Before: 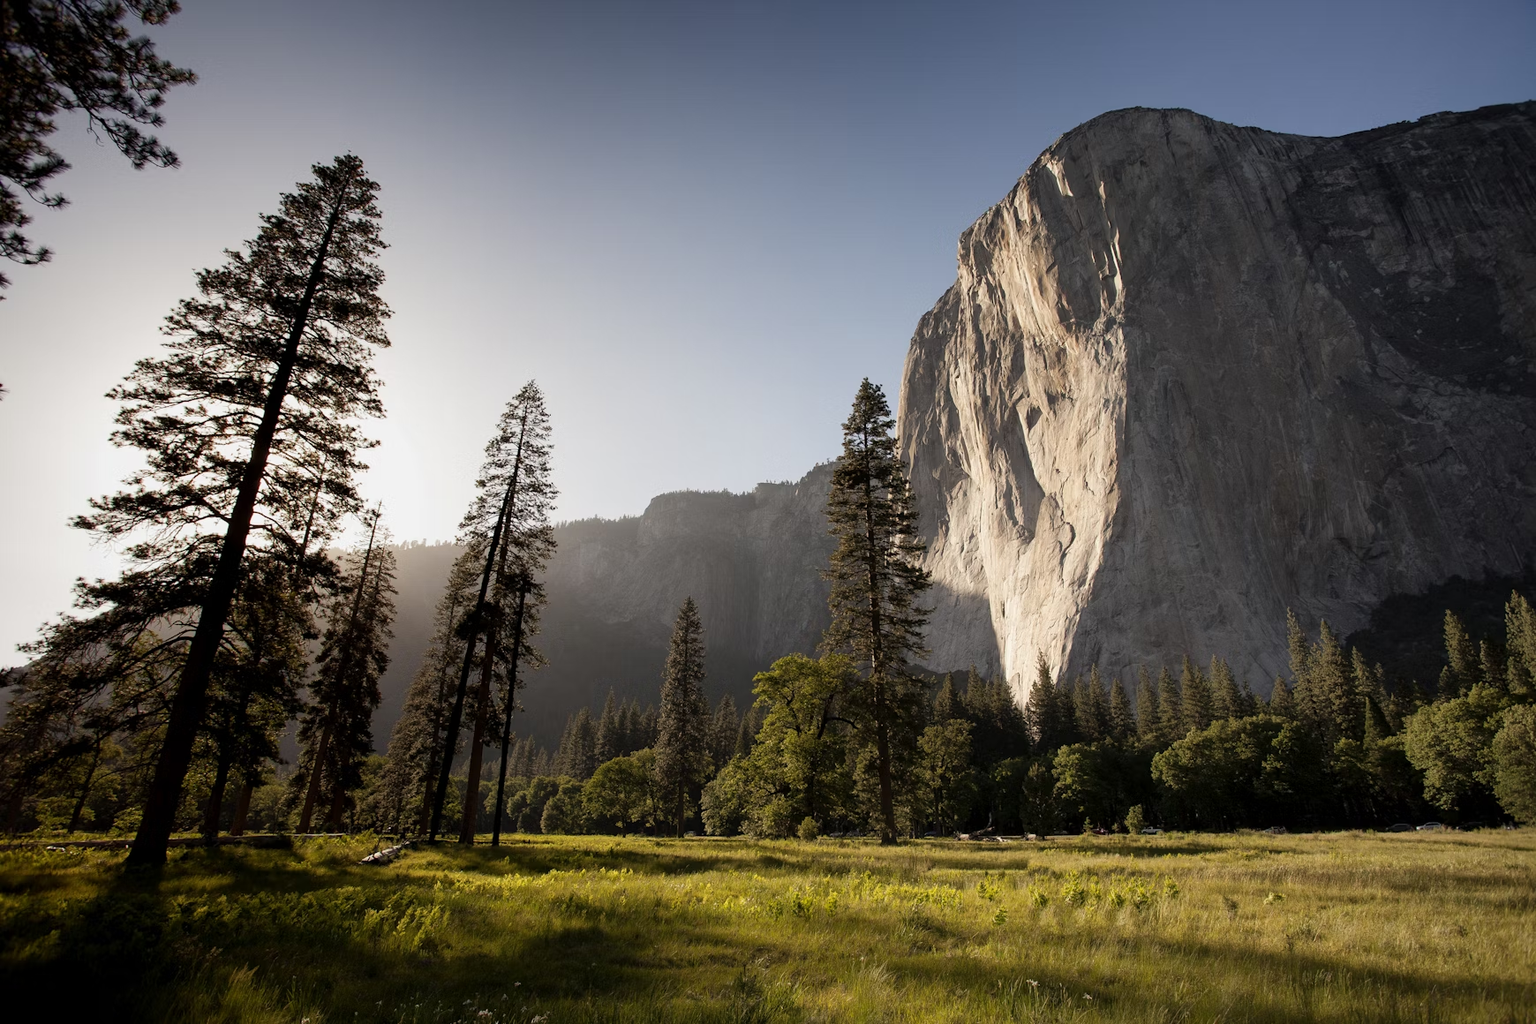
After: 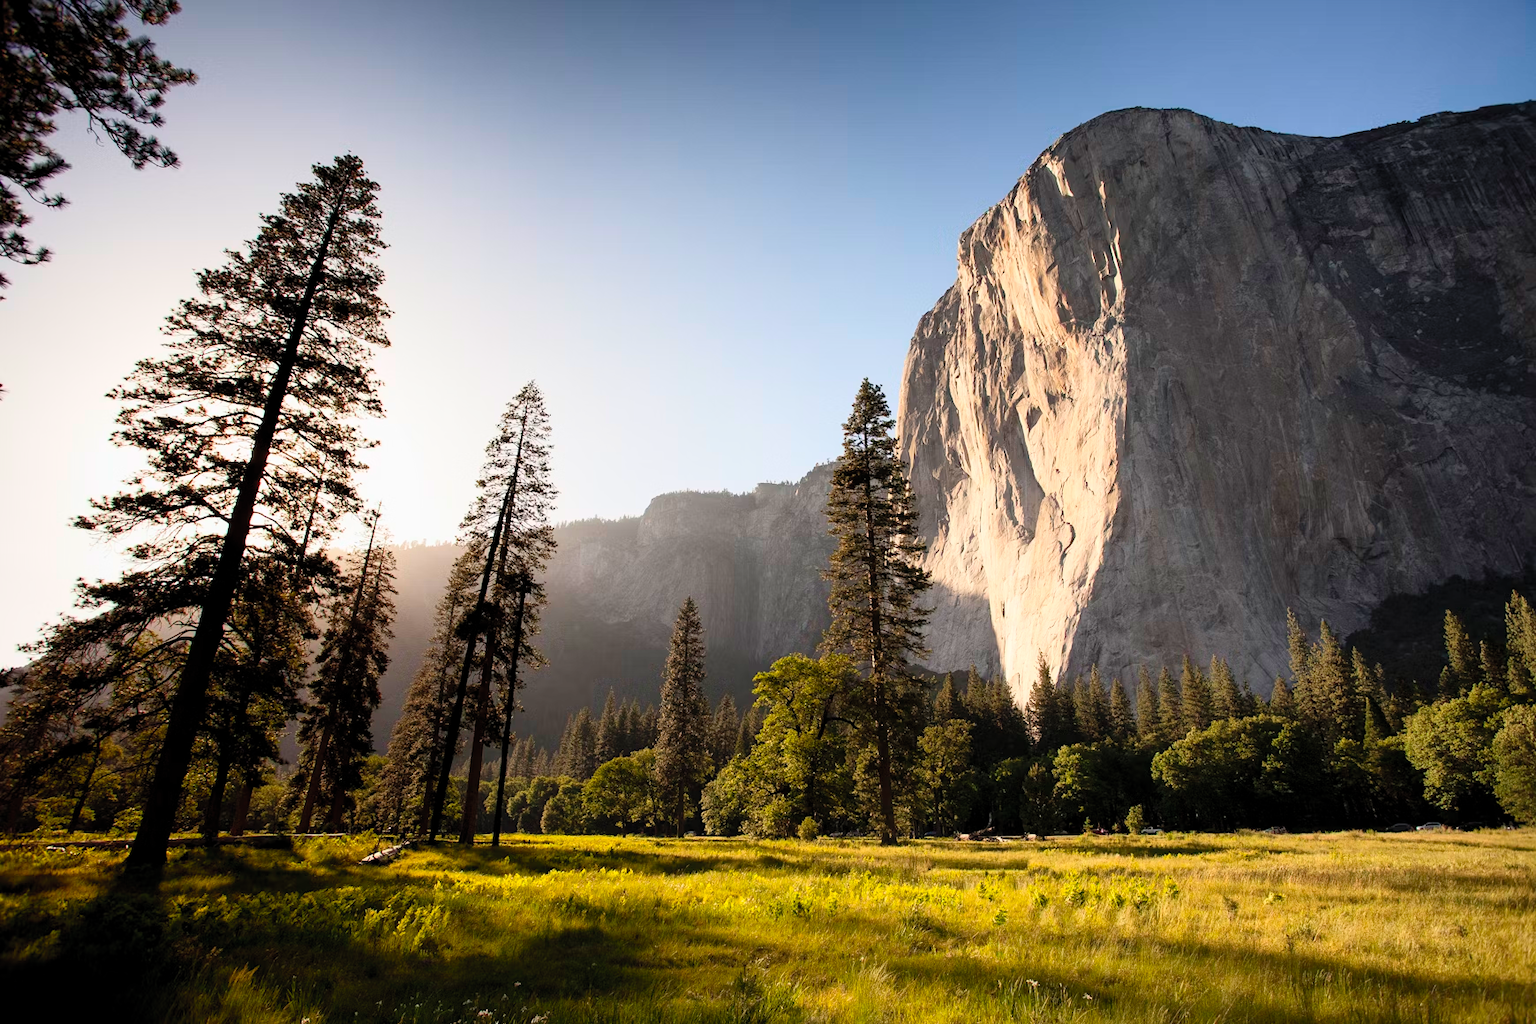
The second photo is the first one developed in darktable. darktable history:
exposure: compensate highlight preservation false
contrast brightness saturation: contrast 0.24, brightness 0.26, saturation 0.39
